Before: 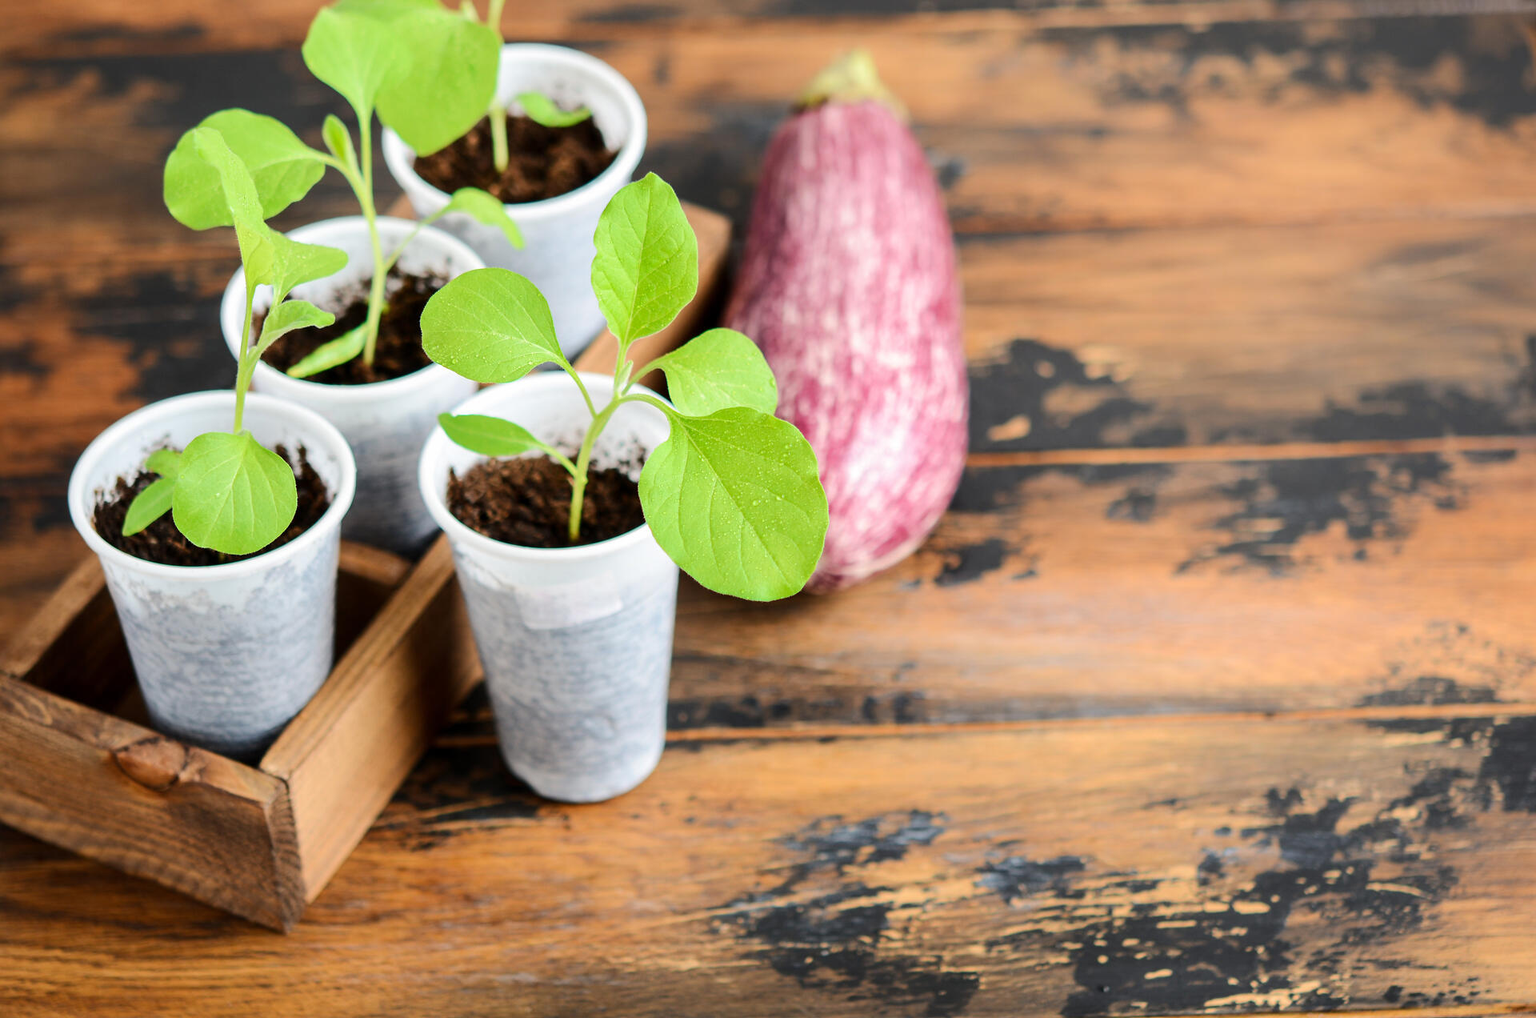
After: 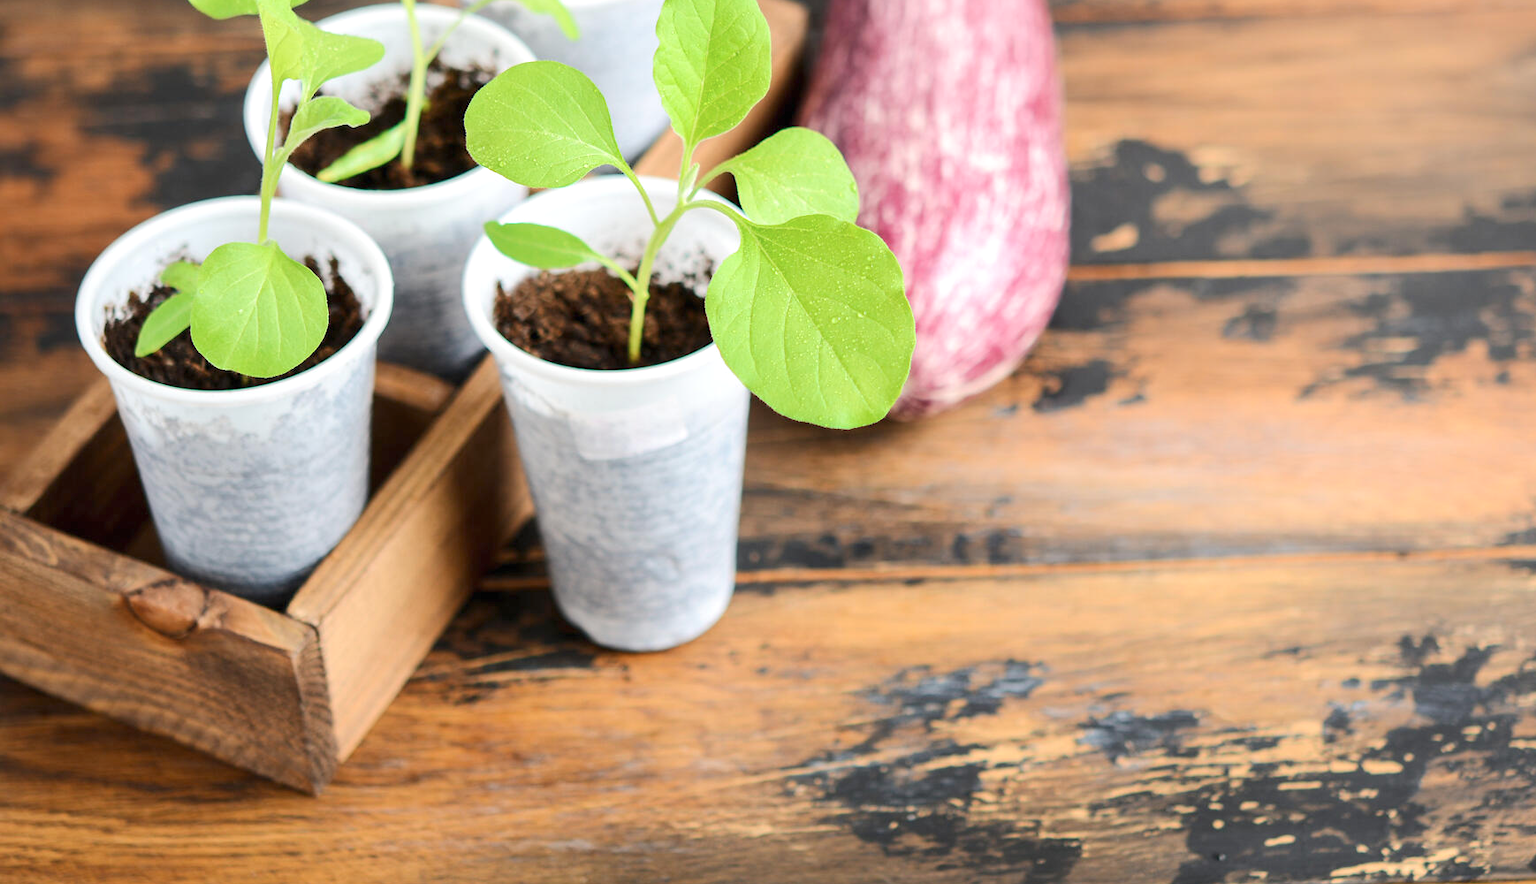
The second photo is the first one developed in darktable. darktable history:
exposure: black level correction 0, exposure 0.5 EV, compensate highlight preservation false
crop: top 20.916%, right 9.437%, bottom 0.316%
color balance: contrast -15%
